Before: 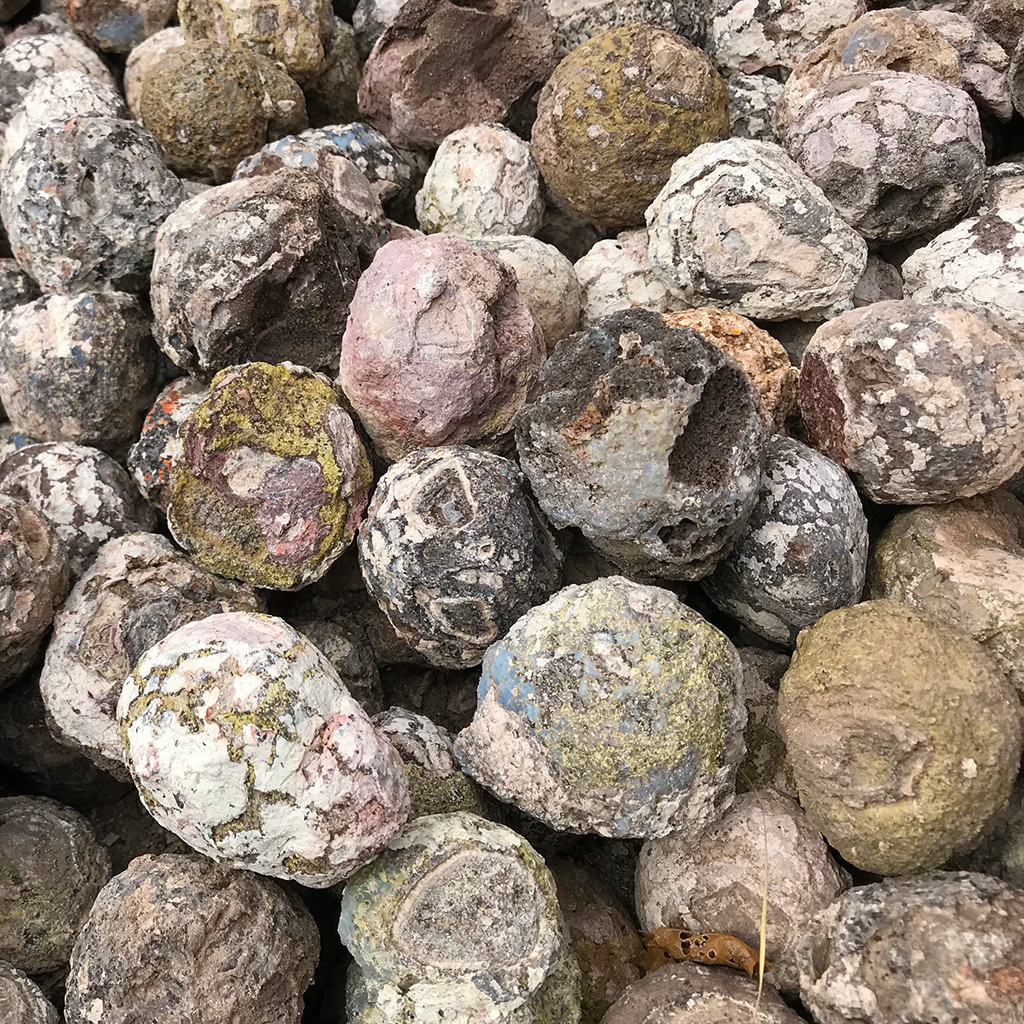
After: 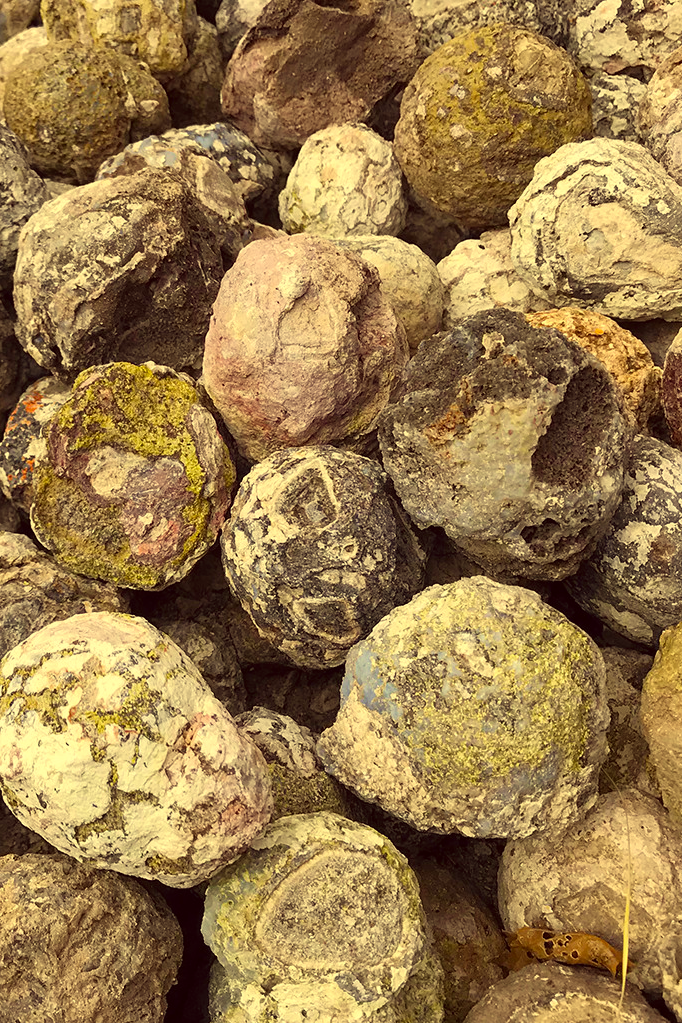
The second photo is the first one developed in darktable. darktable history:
color correction: highlights a* -0.482, highlights b* 40, shadows a* 9.8, shadows b* -0.161
crop and rotate: left 13.409%, right 19.924%
